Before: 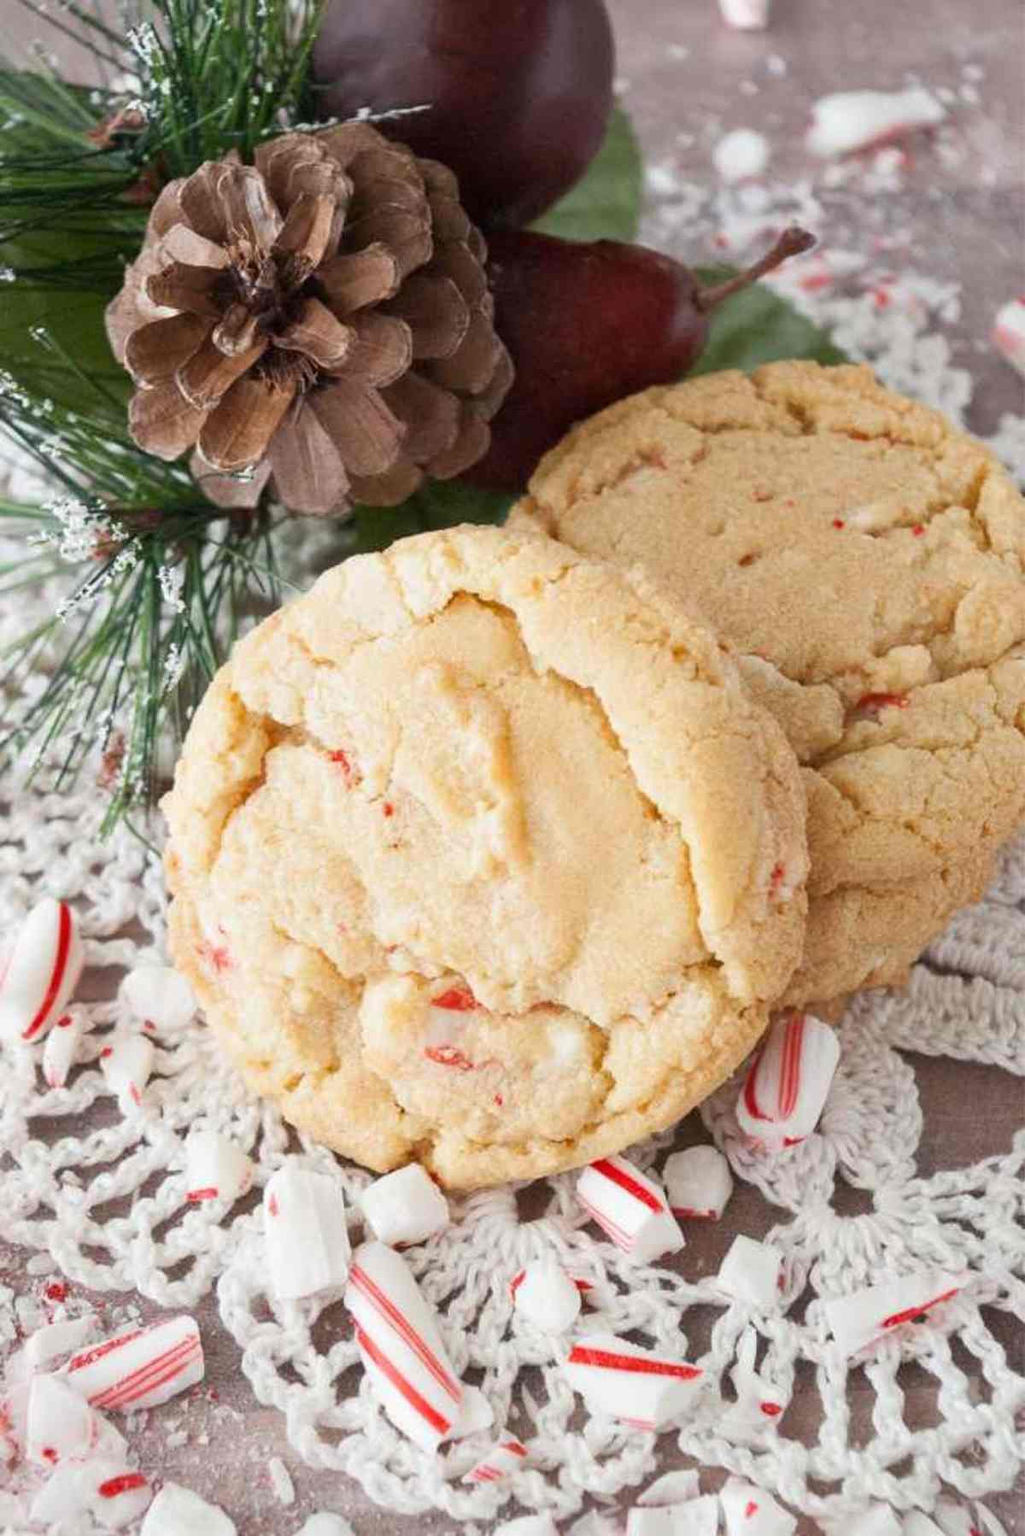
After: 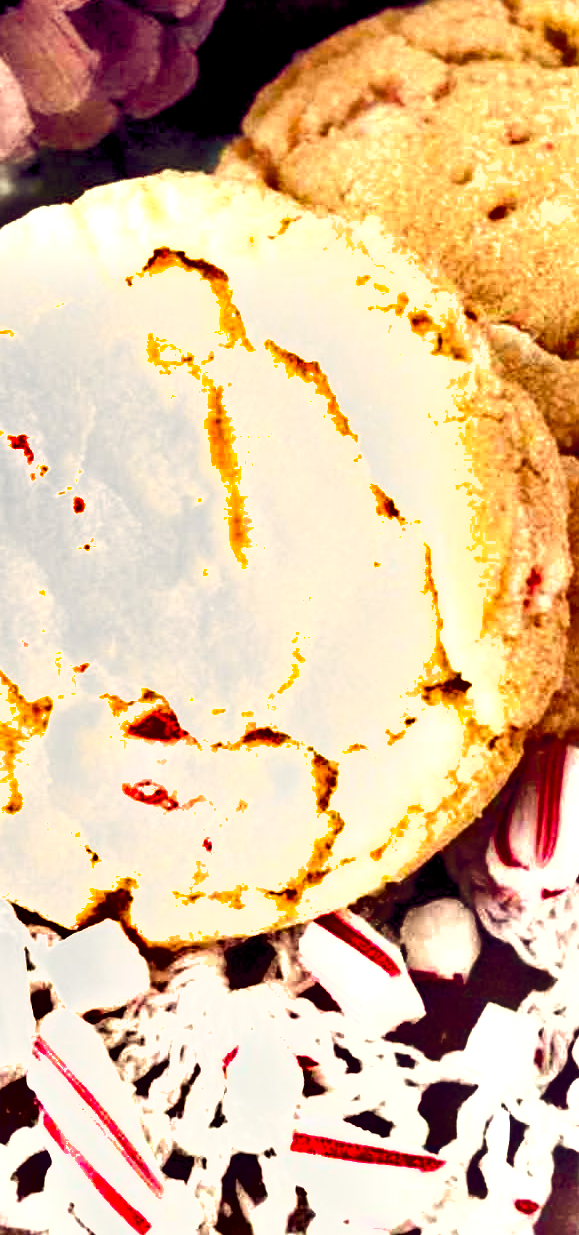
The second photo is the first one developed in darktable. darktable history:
crop: left 31.379%, top 24.658%, right 20.326%, bottom 6.628%
exposure: exposure 0.4 EV, compensate highlight preservation false
color balance rgb: shadows lift › luminance -21.66%, shadows lift › chroma 6.57%, shadows lift › hue 270°, power › chroma 0.68%, power › hue 60°, highlights gain › luminance 6.08%, highlights gain › chroma 1.33%, highlights gain › hue 90°, global offset › luminance -0.87%, perceptual saturation grading › global saturation 26.86%, perceptual saturation grading › highlights -28.39%, perceptual saturation grading › mid-tones 15.22%, perceptual saturation grading › shadows 33.98%, perceptual brilliance grading › highlights 10%, perceptual brilliance grading › mid-tones 5%
color balance: lift [1.001, 0.997, 0.99, 1.01], gamma [1.007, 1, 0.975, 1.025], gain [1, 1.065, 1.052, 0.935], contrast 13.25%
shadows and highlights: soften with gaussian
contrast equalizer: y [[0.579, 0.58, 0.505, 0.5, 0.5, 0.5], [0.5 ×6], [0.5 ×6], [0 ×6], [0 ×6]]
